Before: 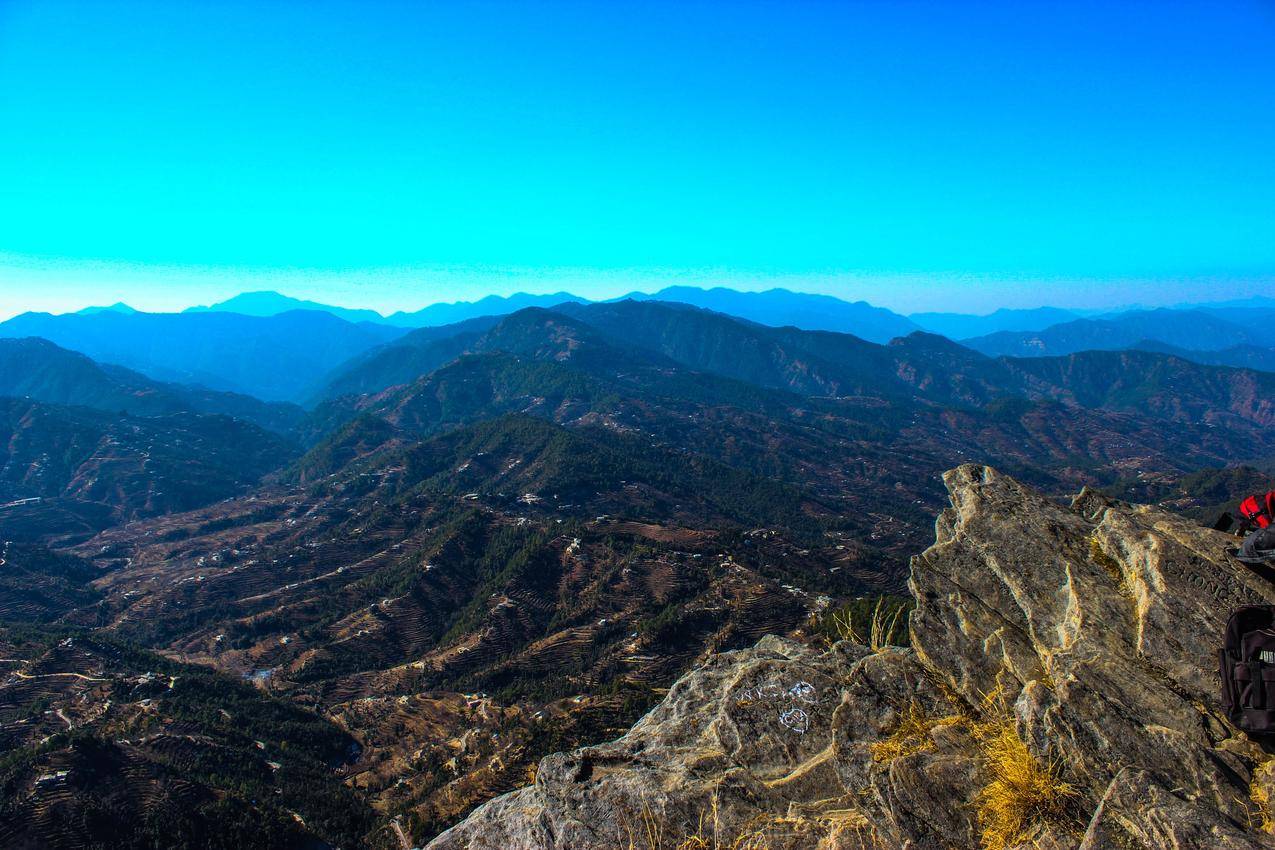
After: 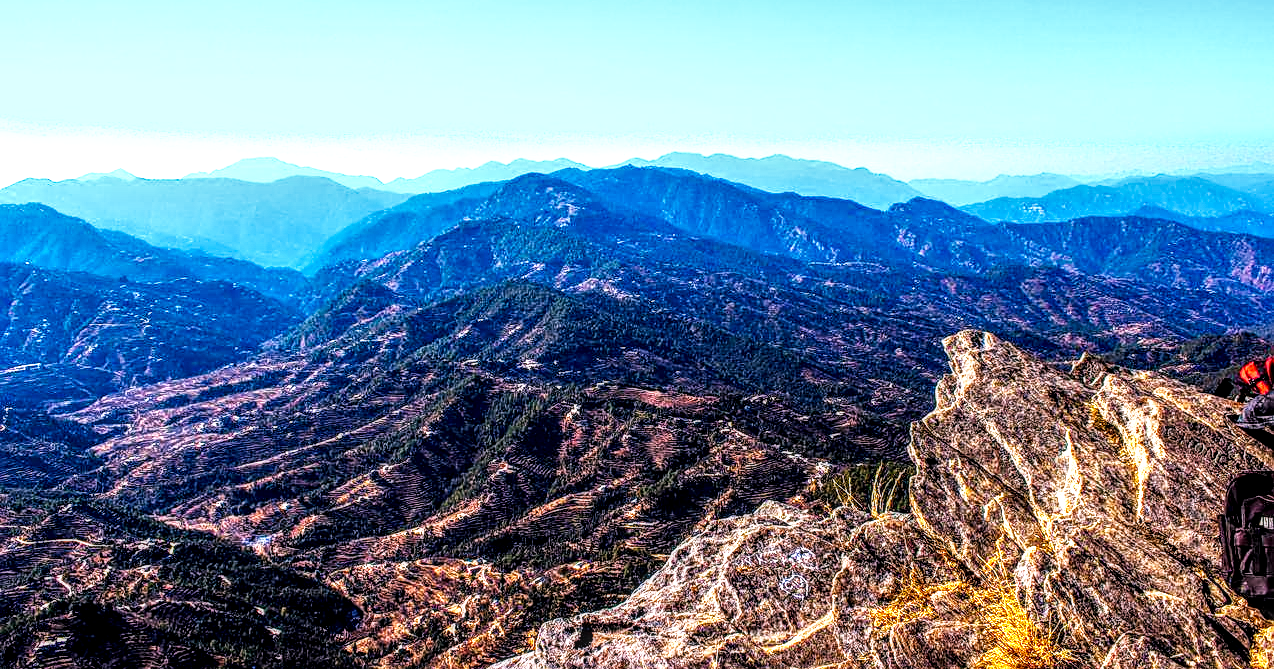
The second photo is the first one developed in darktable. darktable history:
sharpen: on, module defaults
base curve: curves: ch0 [(0, 0) (0.007, 0.004) (0.027, 0.03) (0.046, 0.07) (0.207, 0.54) (0.442, 0.872) (0.673, 0.972) (1, 1)], preserve colors none
local contrast: highlights 0%, shadows 0%, detail 182%
crop and rotate: top 15.774%, bottom 5.506%
white balance: red 1.188, blue 1.11
